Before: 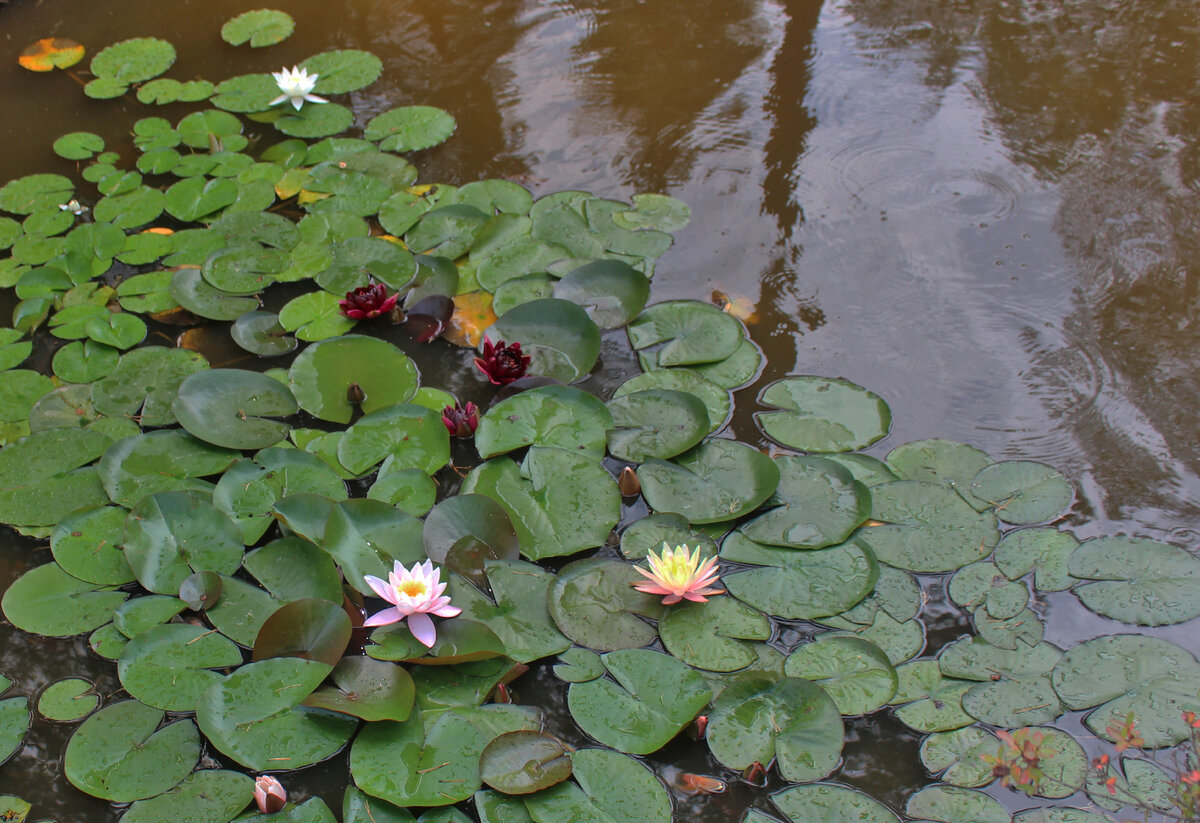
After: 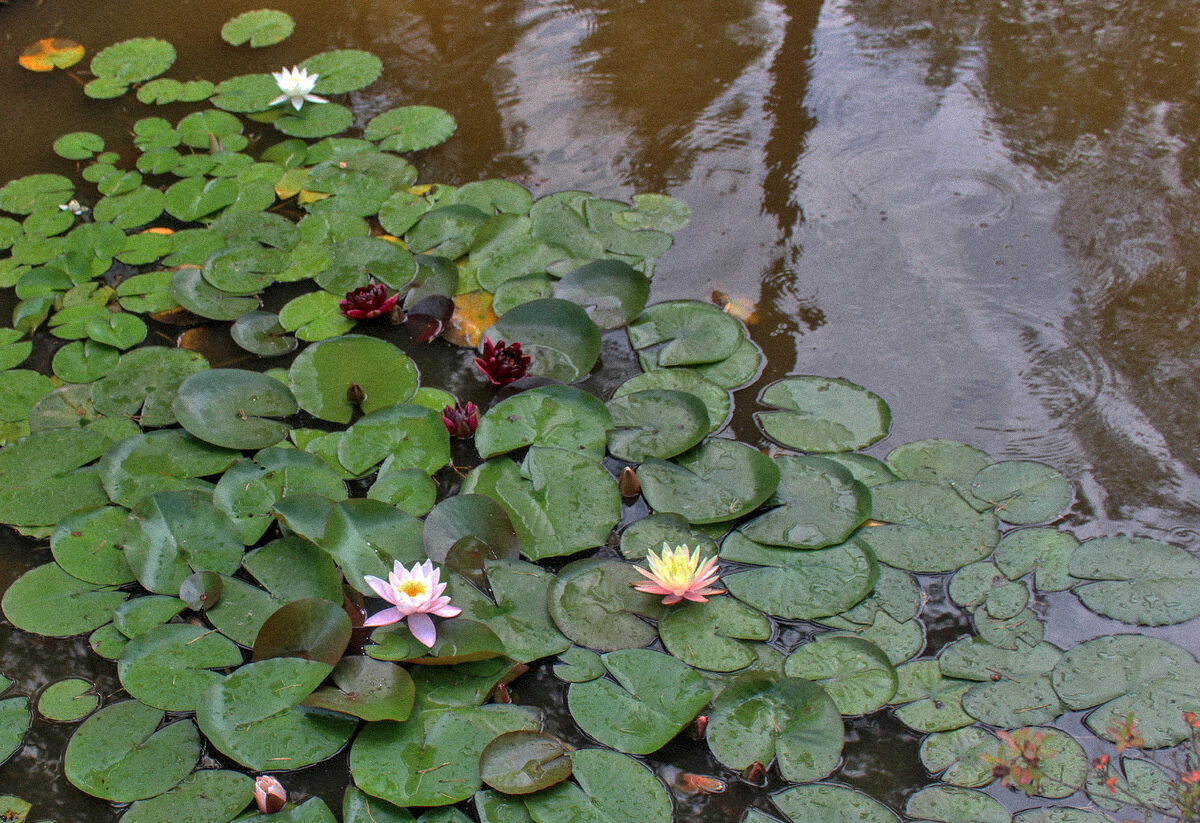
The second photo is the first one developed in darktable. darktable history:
local contrast: on, module defaults
grain: mid-tones bias 0%
